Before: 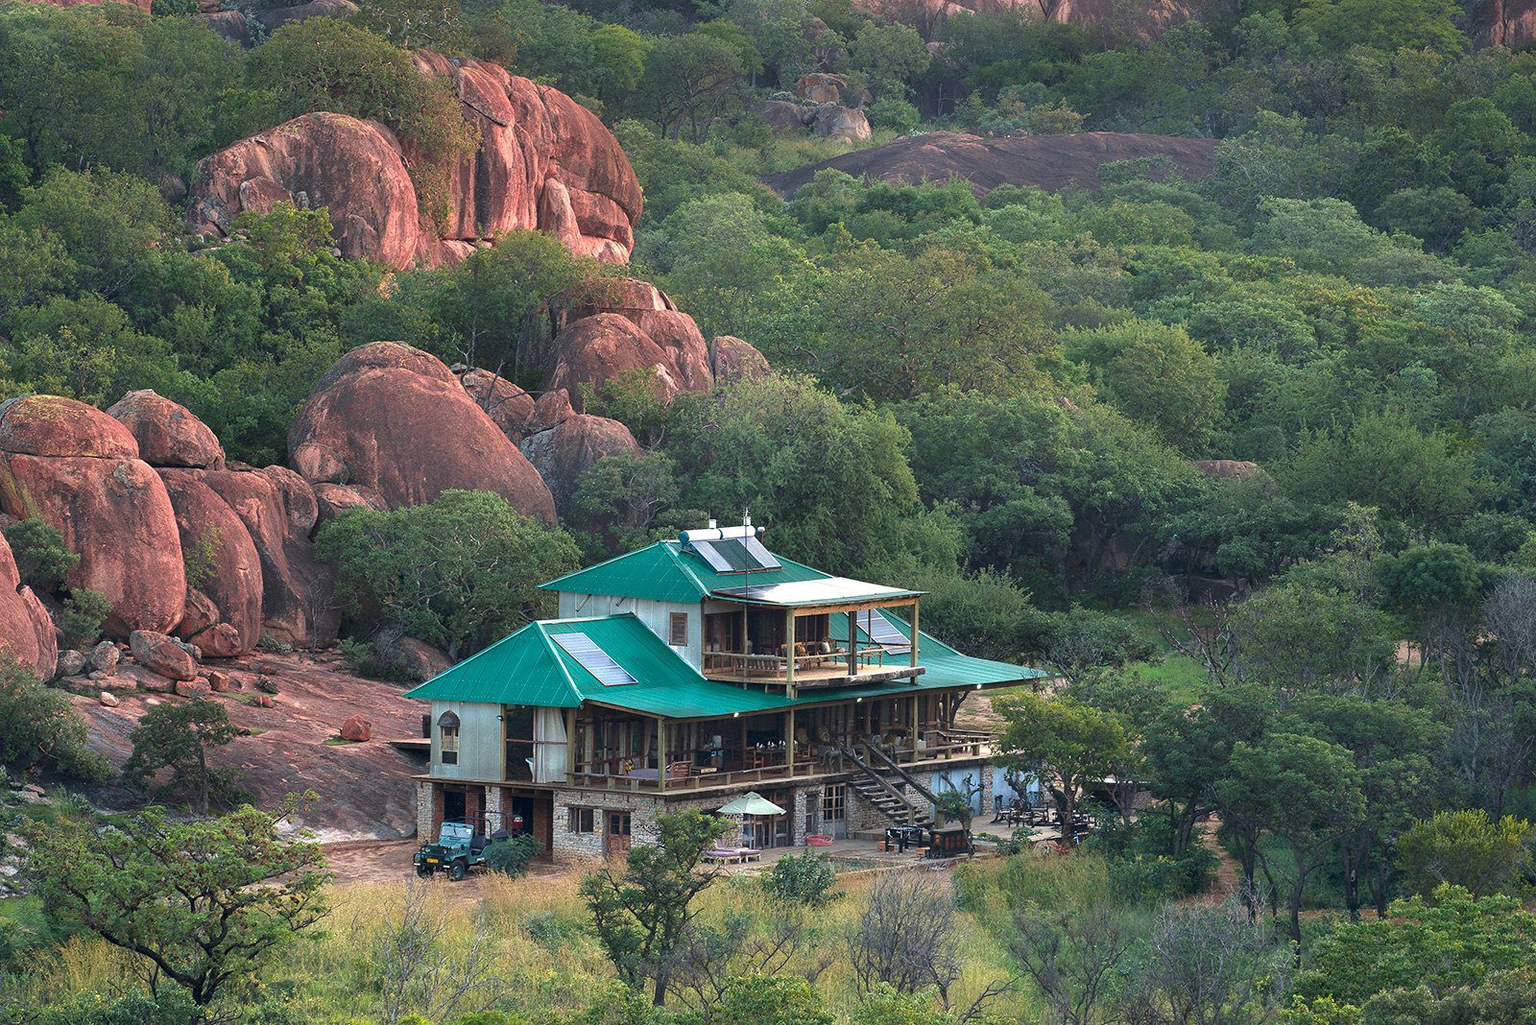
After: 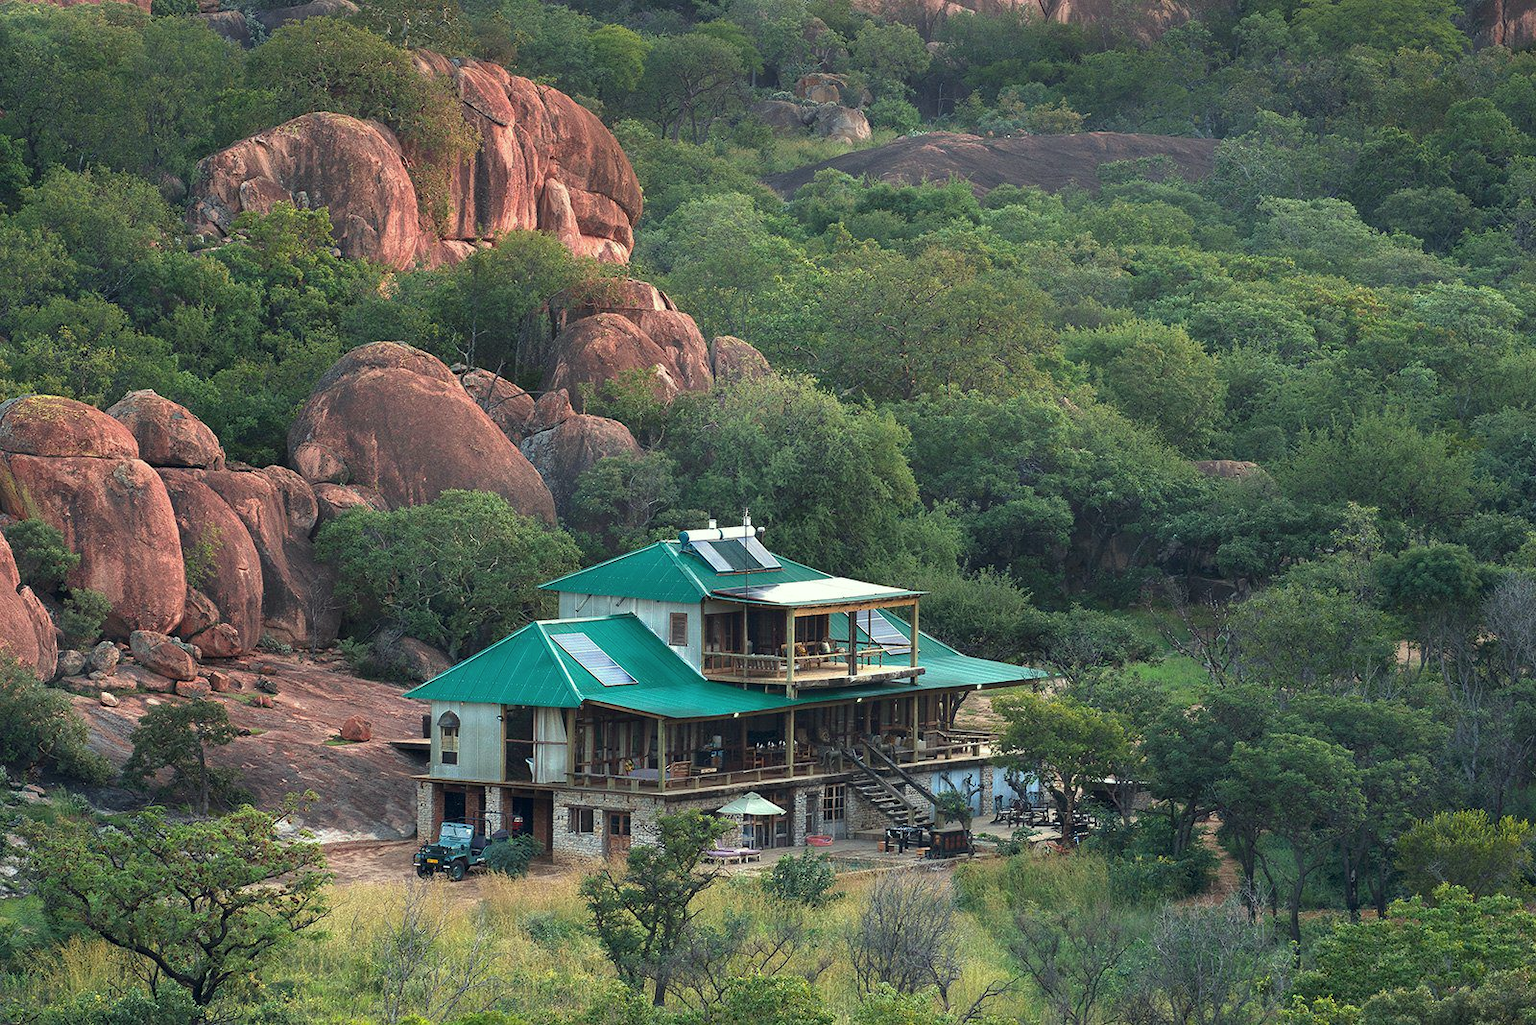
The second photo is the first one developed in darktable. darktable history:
color correction: highlights a* -4.65, highlights b* 5.06, saturation 0.947
